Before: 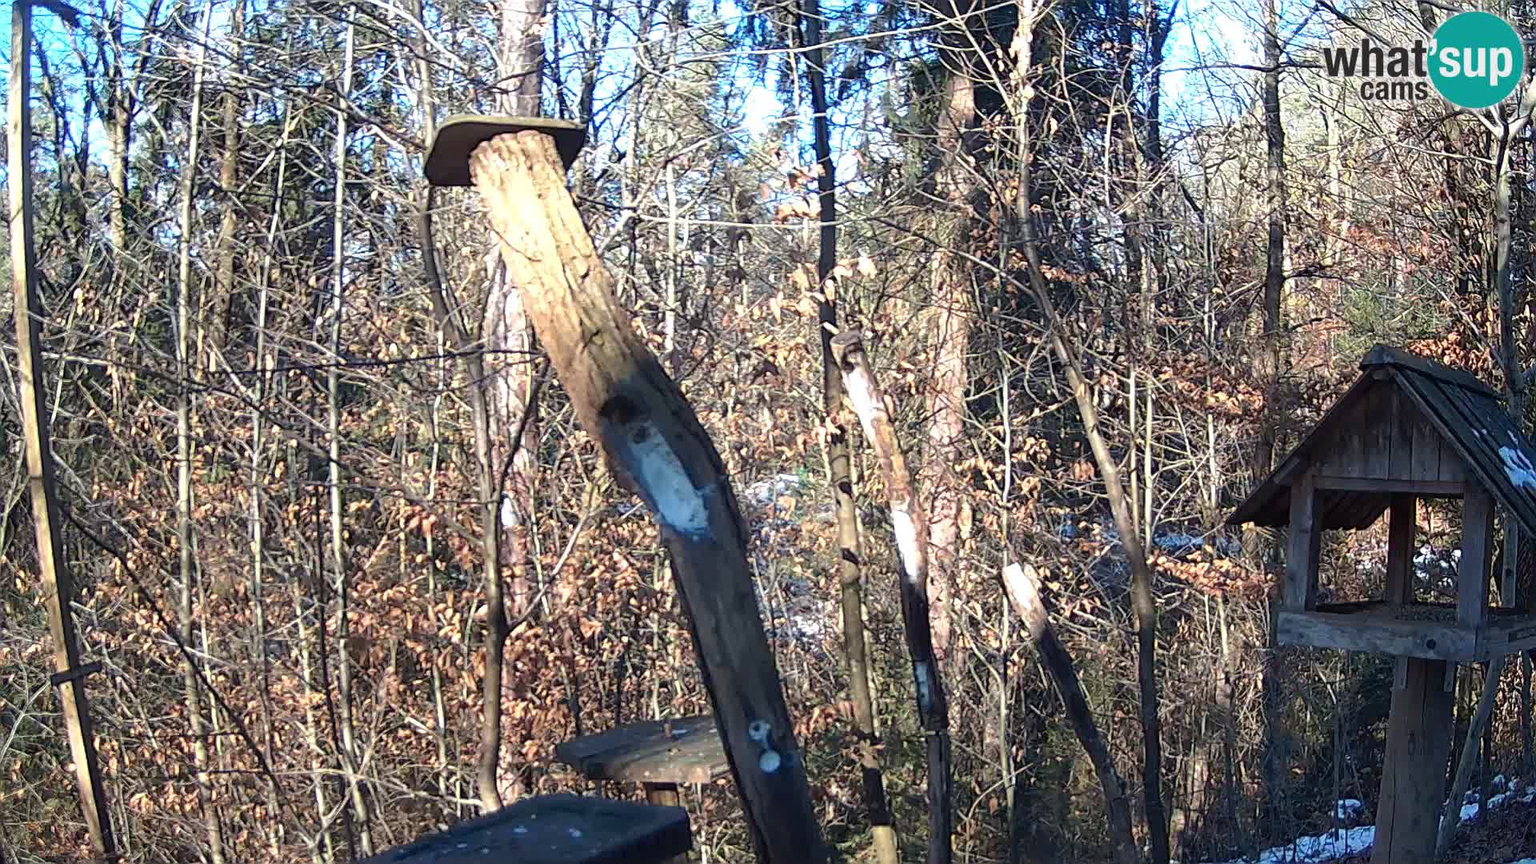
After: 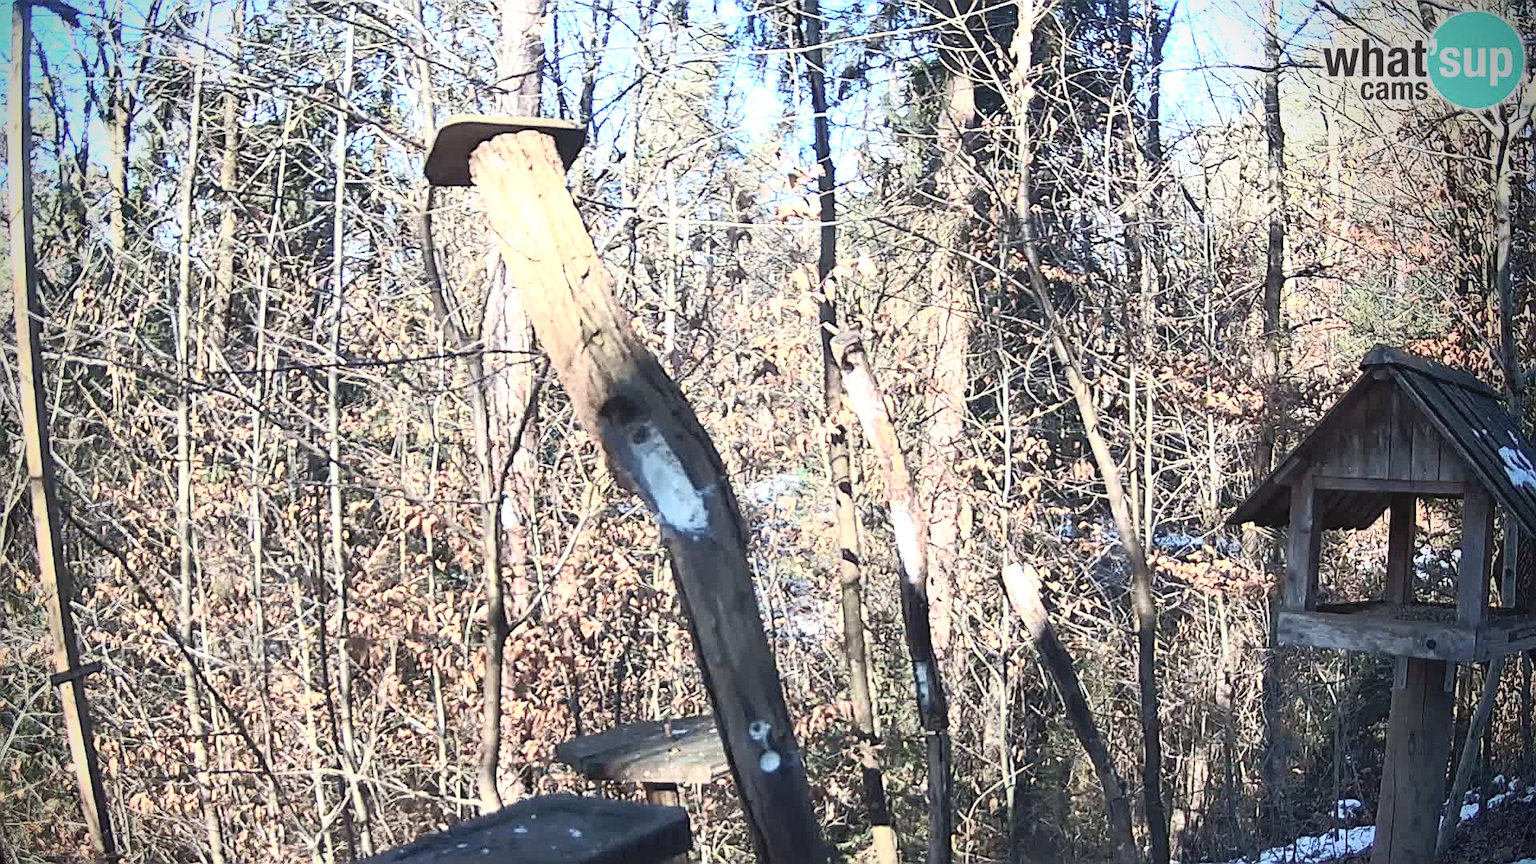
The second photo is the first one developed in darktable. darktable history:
contrast brightness saturation: contrast 0.429, brightness 0.556, saturation -0.18
vignetting: fall-off radius 61.13%, brightness -0.989, saturation 0.494, center (-0.037, 0.151), unbound false
